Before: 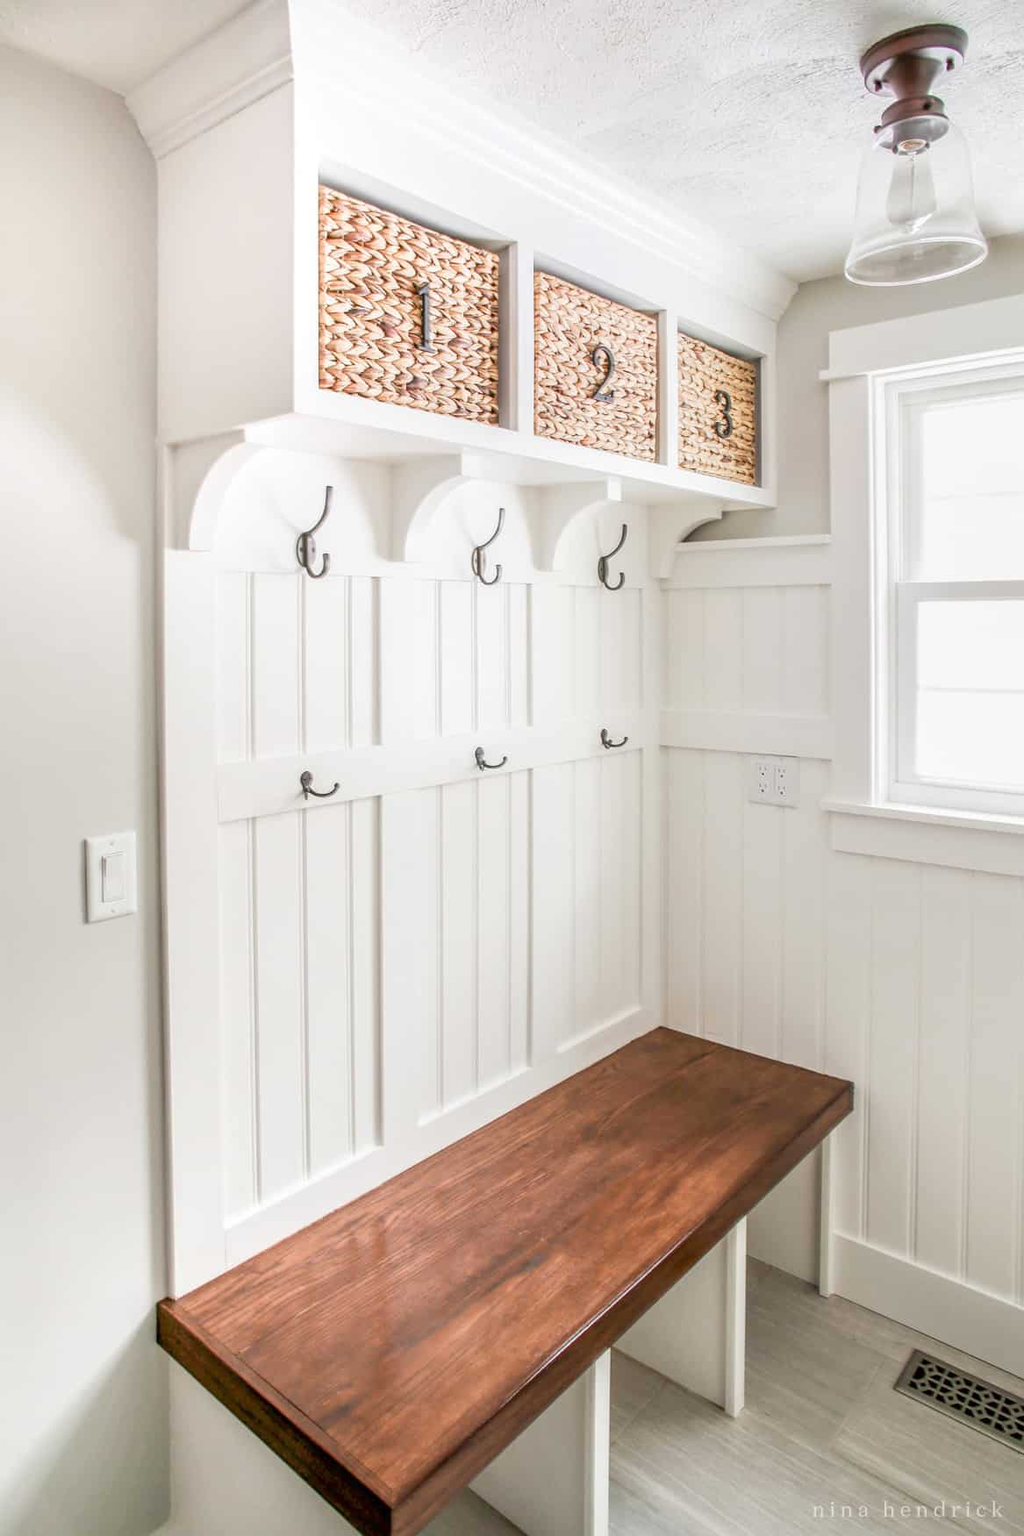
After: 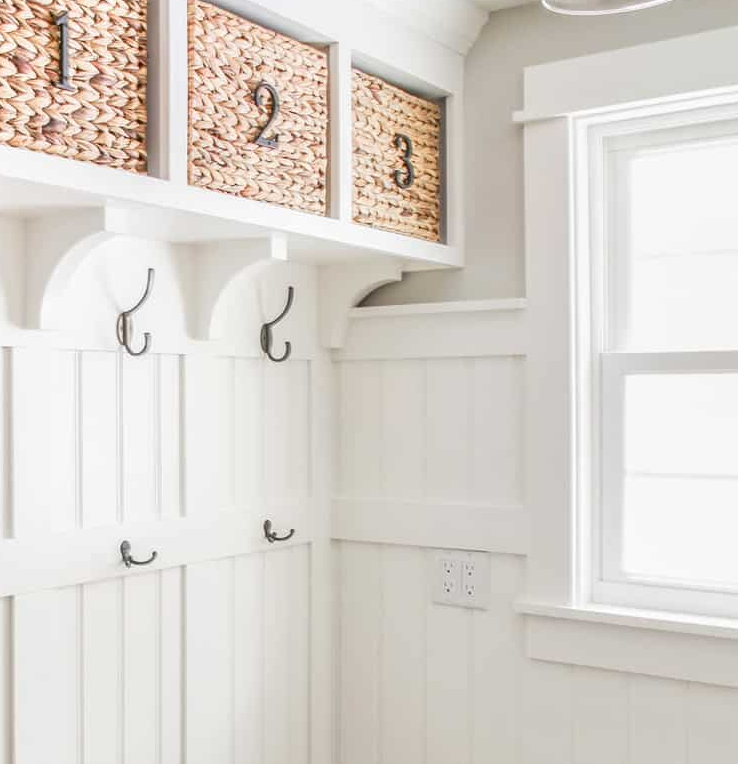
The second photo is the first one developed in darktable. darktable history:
crop: left 36.076%, top 17.783%, right 0.369%, bottom 38.57%
